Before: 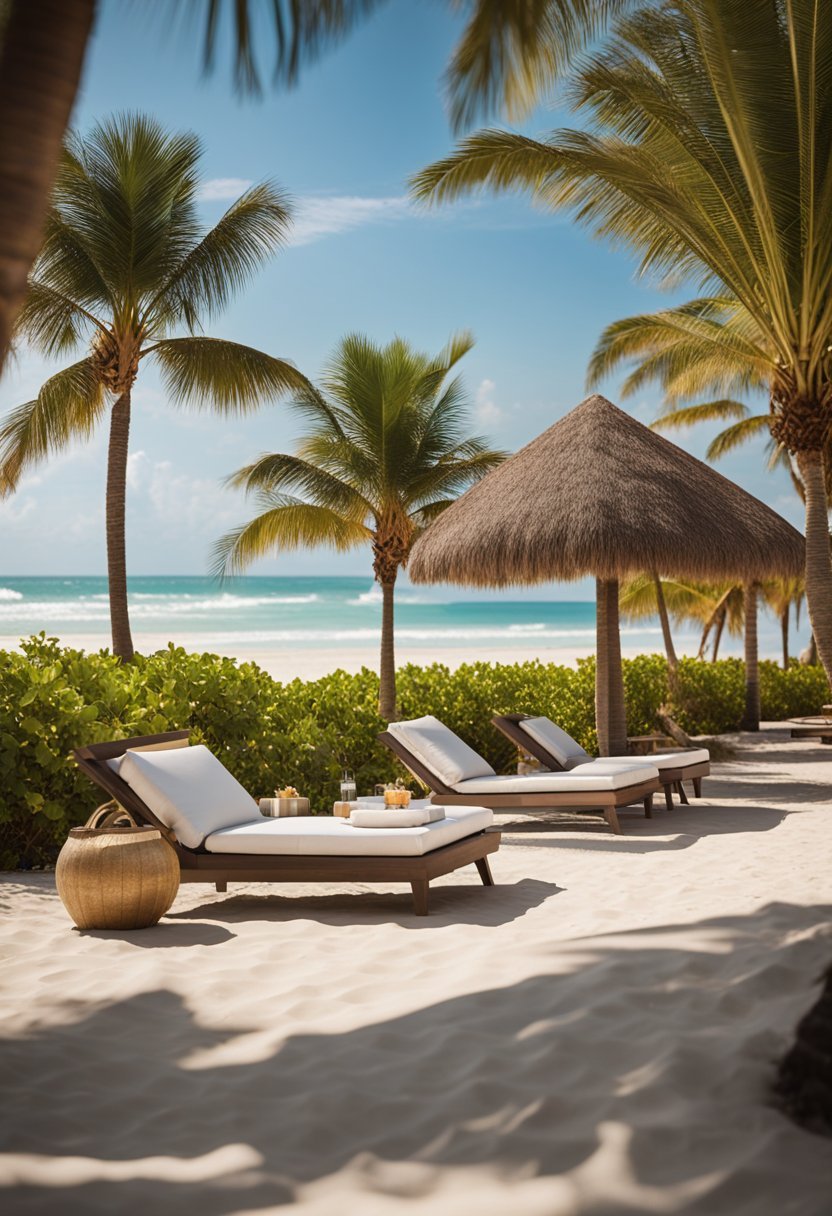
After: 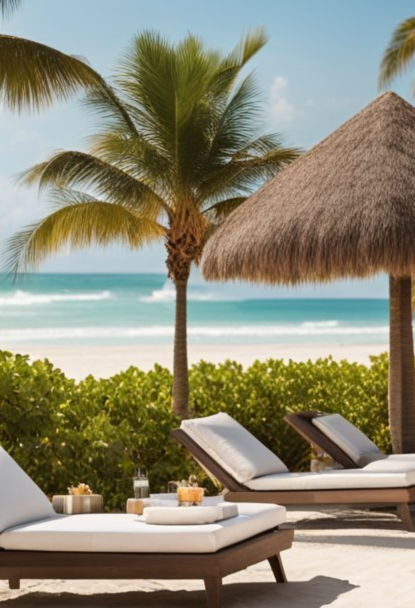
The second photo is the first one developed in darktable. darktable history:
shadows and highlights: shadows -30, highlights 30
lowpass: radius 0.5, unbound 0
crop: left 25%, top 25%, right 25%, bottom 25%
